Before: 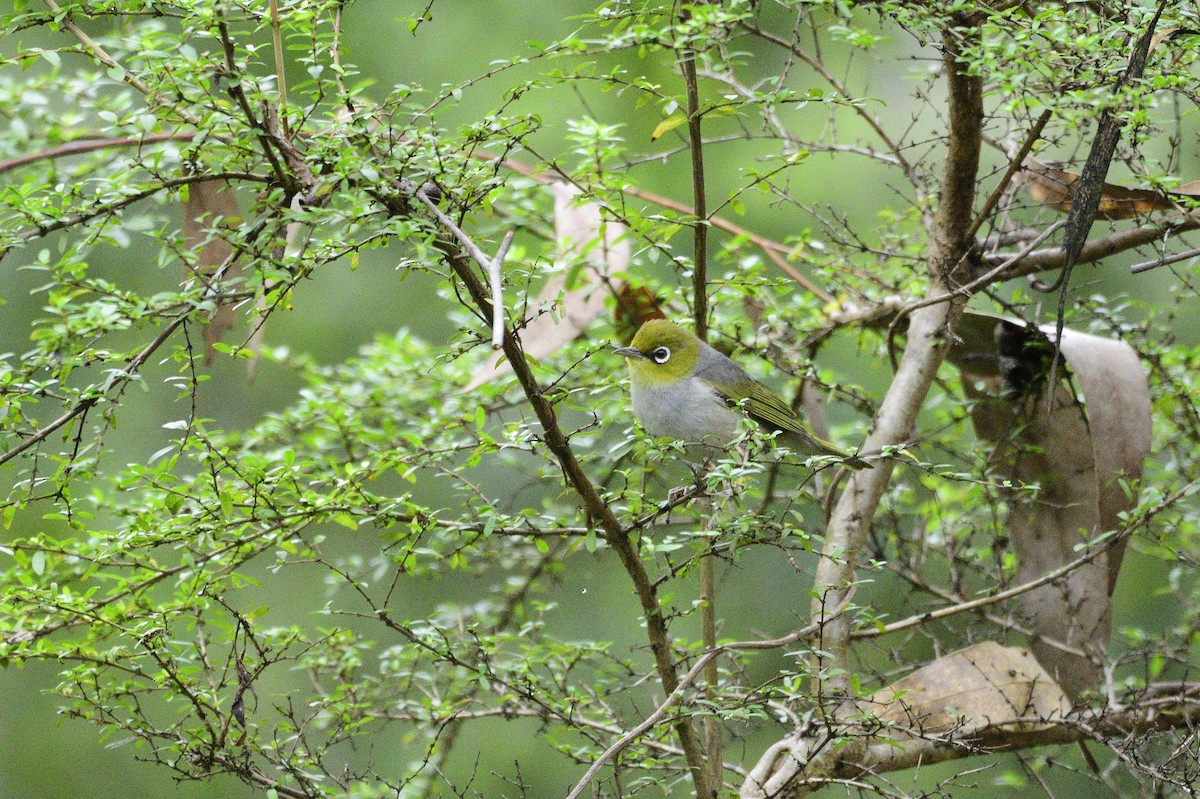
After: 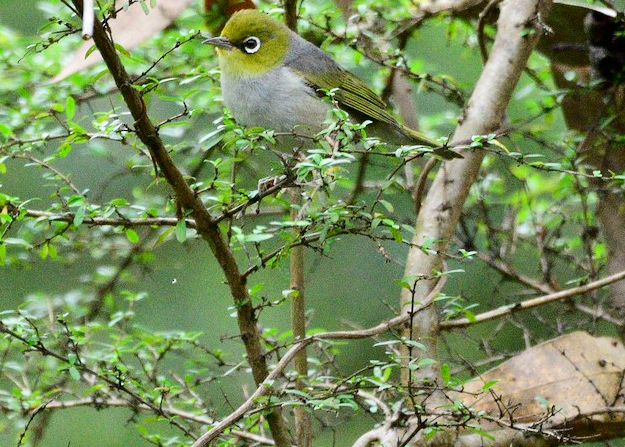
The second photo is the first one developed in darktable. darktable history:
crop: left 34.17%, top 38.817%, right 13.694%, bottom 5.216%
shadows and highlights: shadows 49.47, highlights -40.59, highlights color adjustment 46.7%, soften with gaussian
contrast brightness saturation: contrast 0.144
